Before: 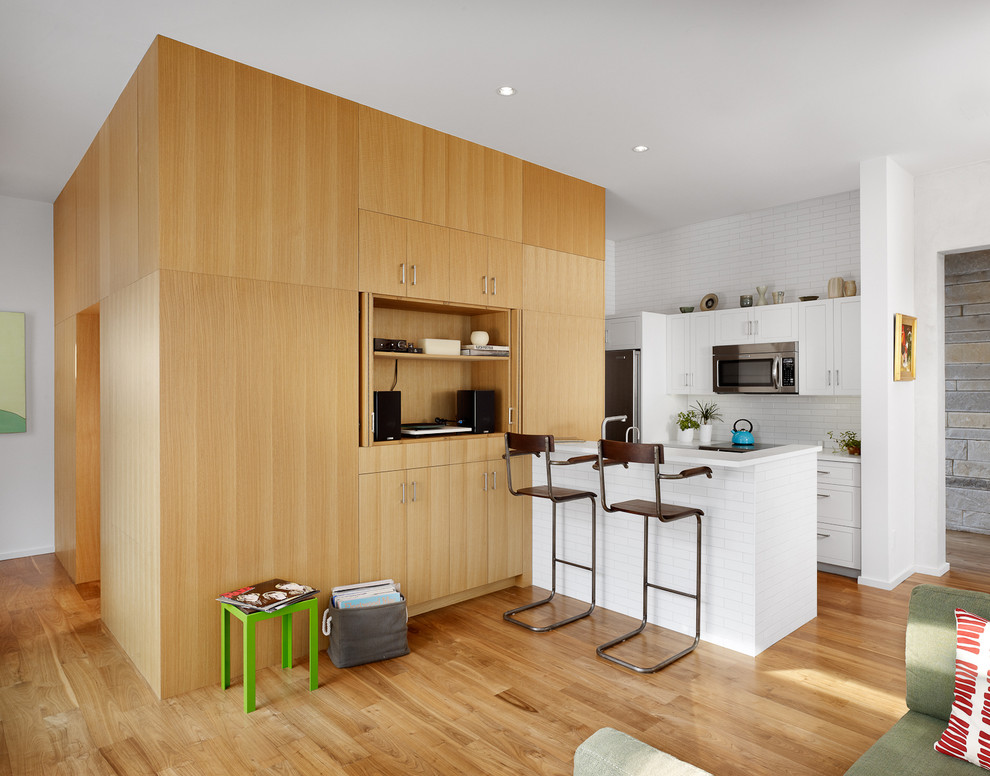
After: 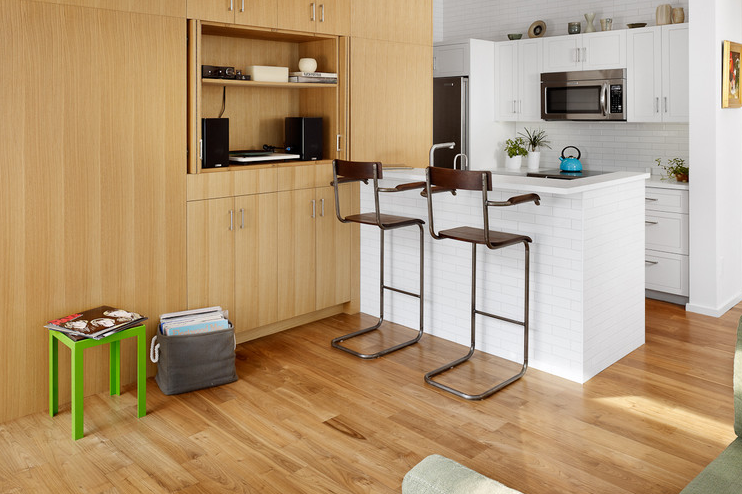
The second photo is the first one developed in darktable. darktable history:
crop and rotate: left 17.419%, top 35.277%, right 7.547%, bottom 0.994%
